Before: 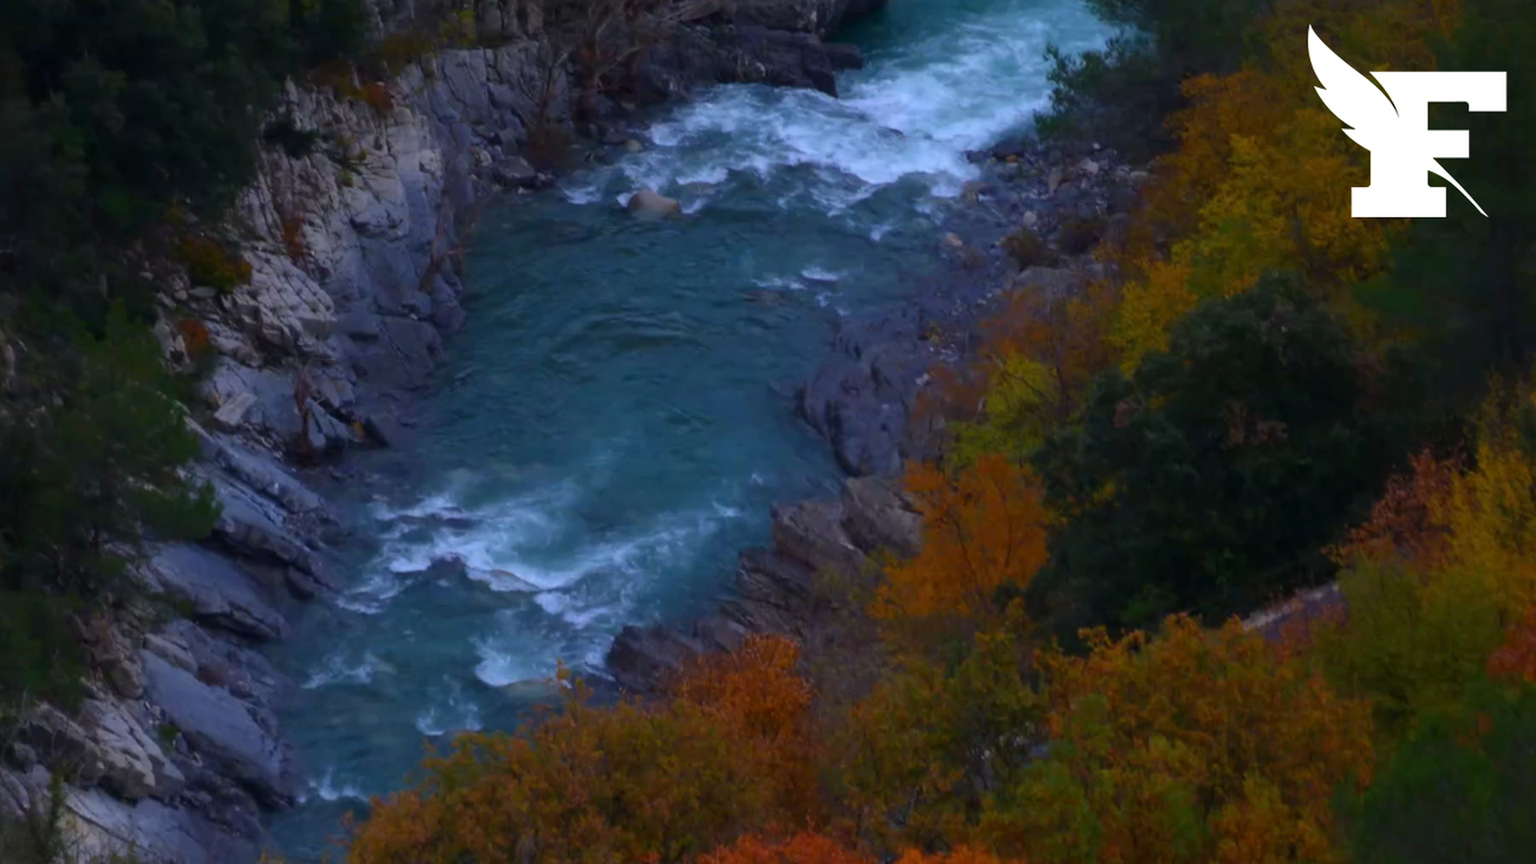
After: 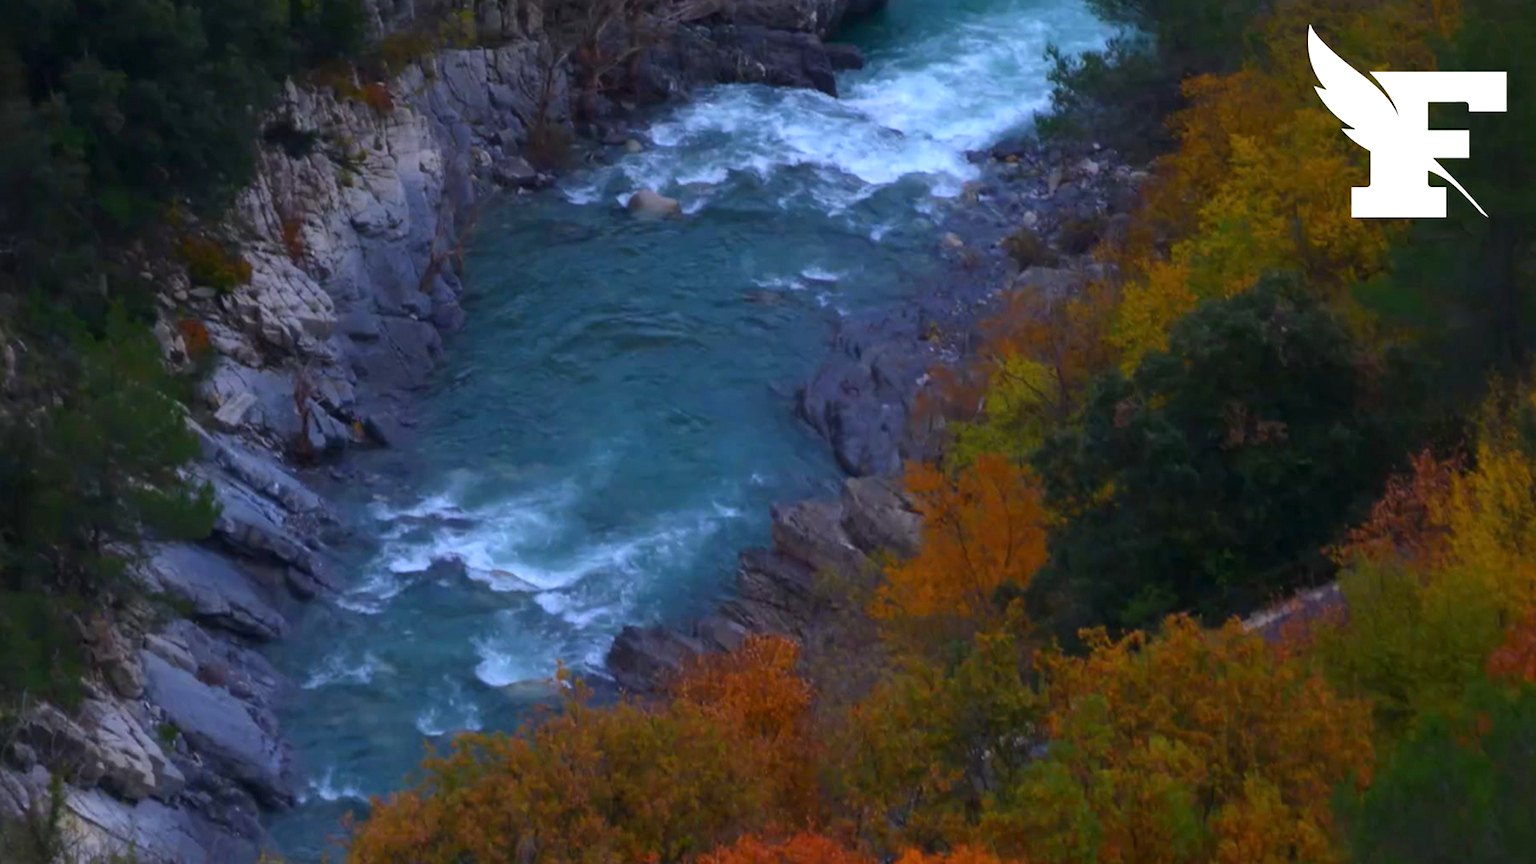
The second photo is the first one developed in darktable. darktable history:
exposure: exposure 0.554 EV, compensate highlight preservation false
